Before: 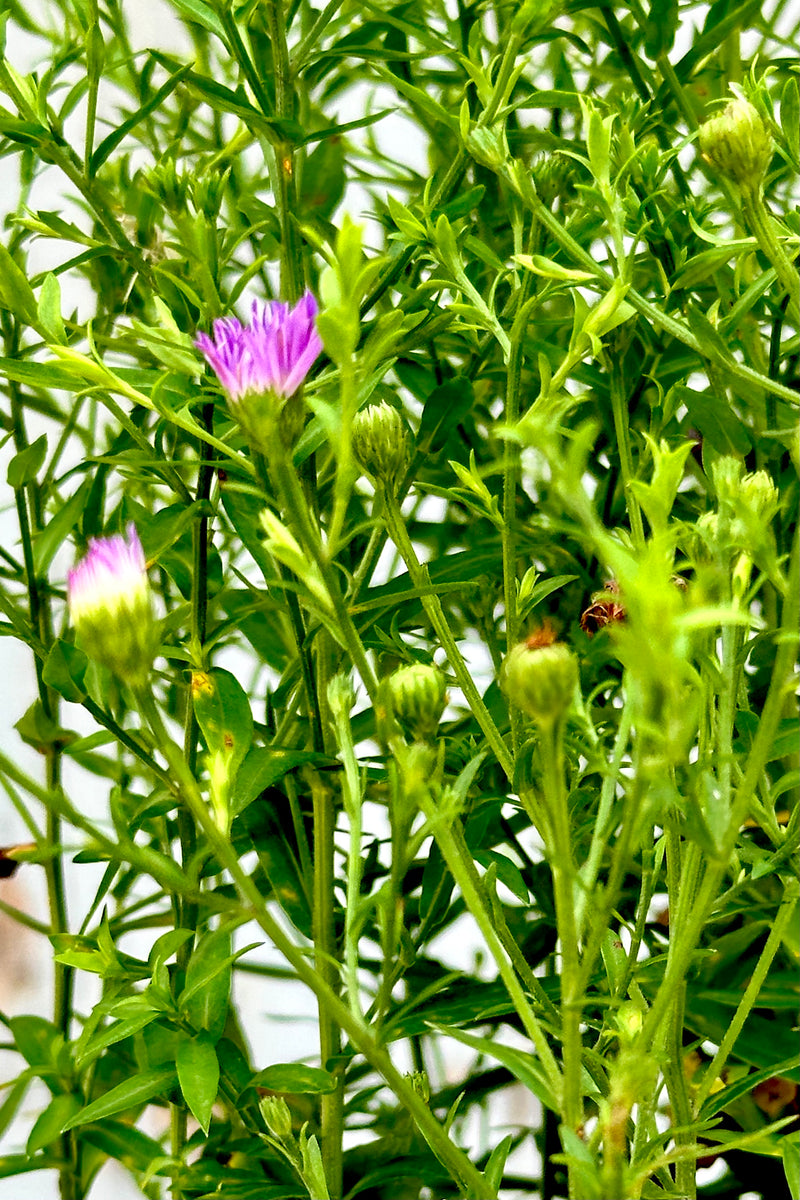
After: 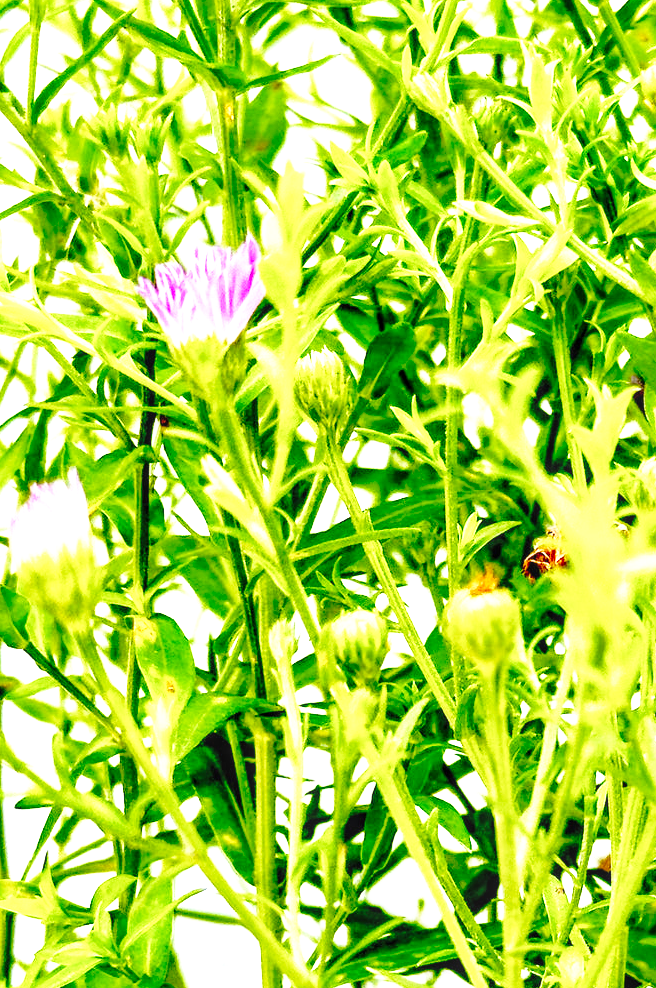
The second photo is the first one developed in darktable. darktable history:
local contrast: on, module defaults
base curve: curves: ch0 [(0, 0) (0.036, 0.037) (0.121, 0.228) (0.46, 0.76) (0.859, 0.983) (1, 1)], preserve colors none
crop and rotate: left 7.387%, top 4.539%, right 10.612%, bottom 13.081%
exposure: black level correction 0, exposure 1.105 EV, compensate exposure bias true, compensate highlight preservation false
